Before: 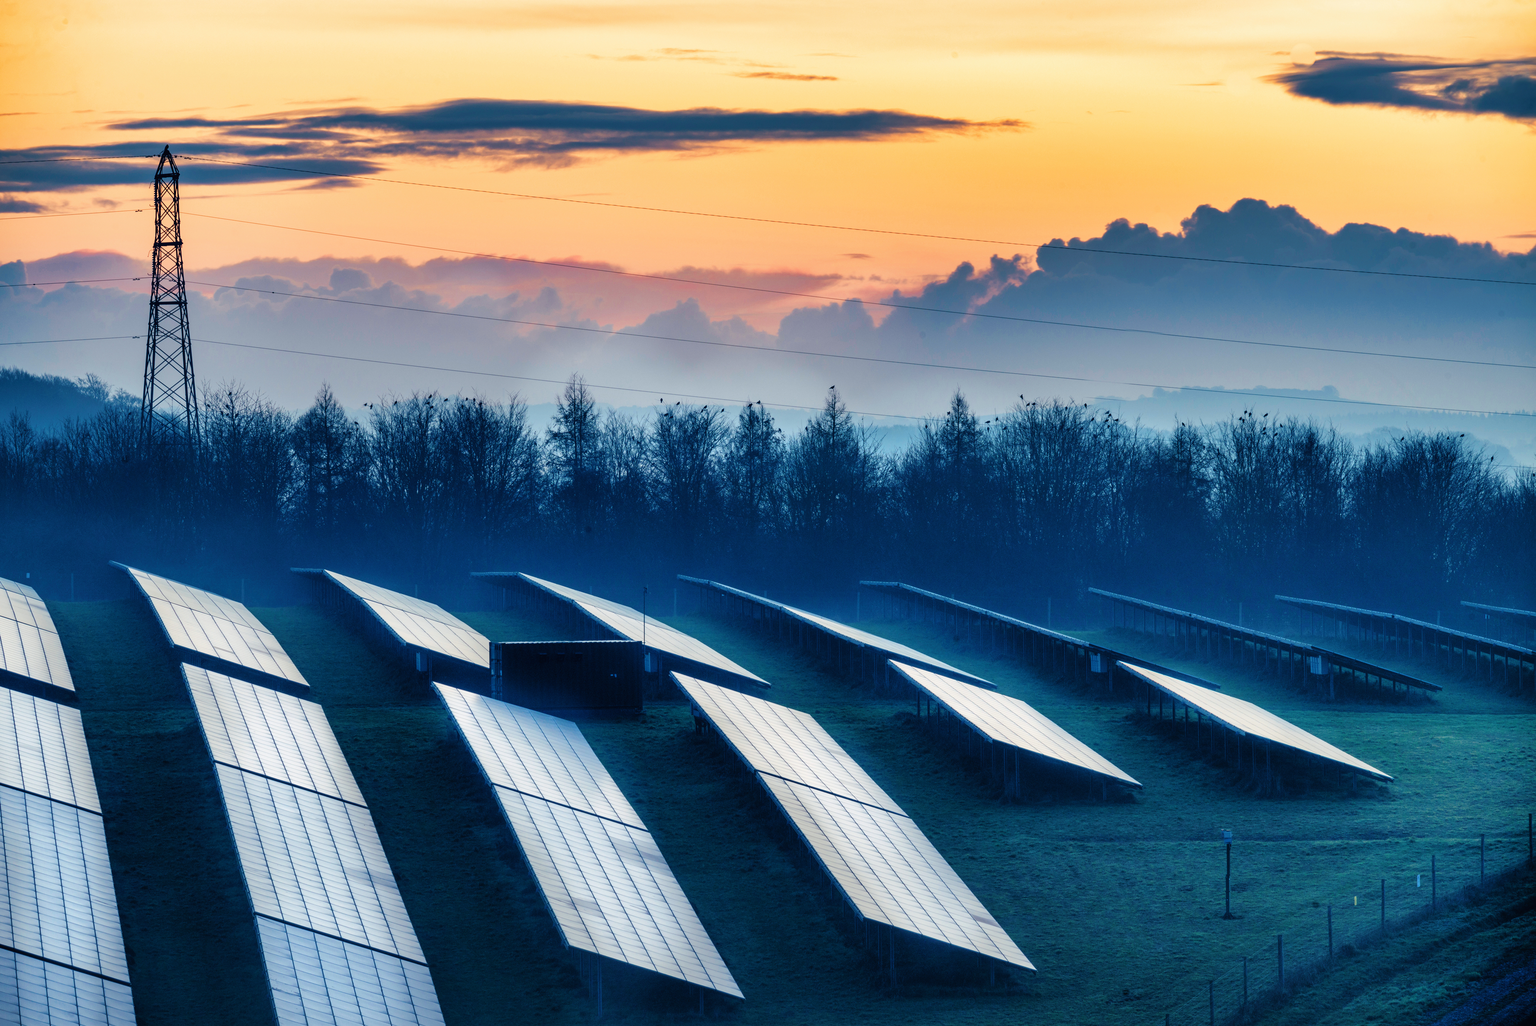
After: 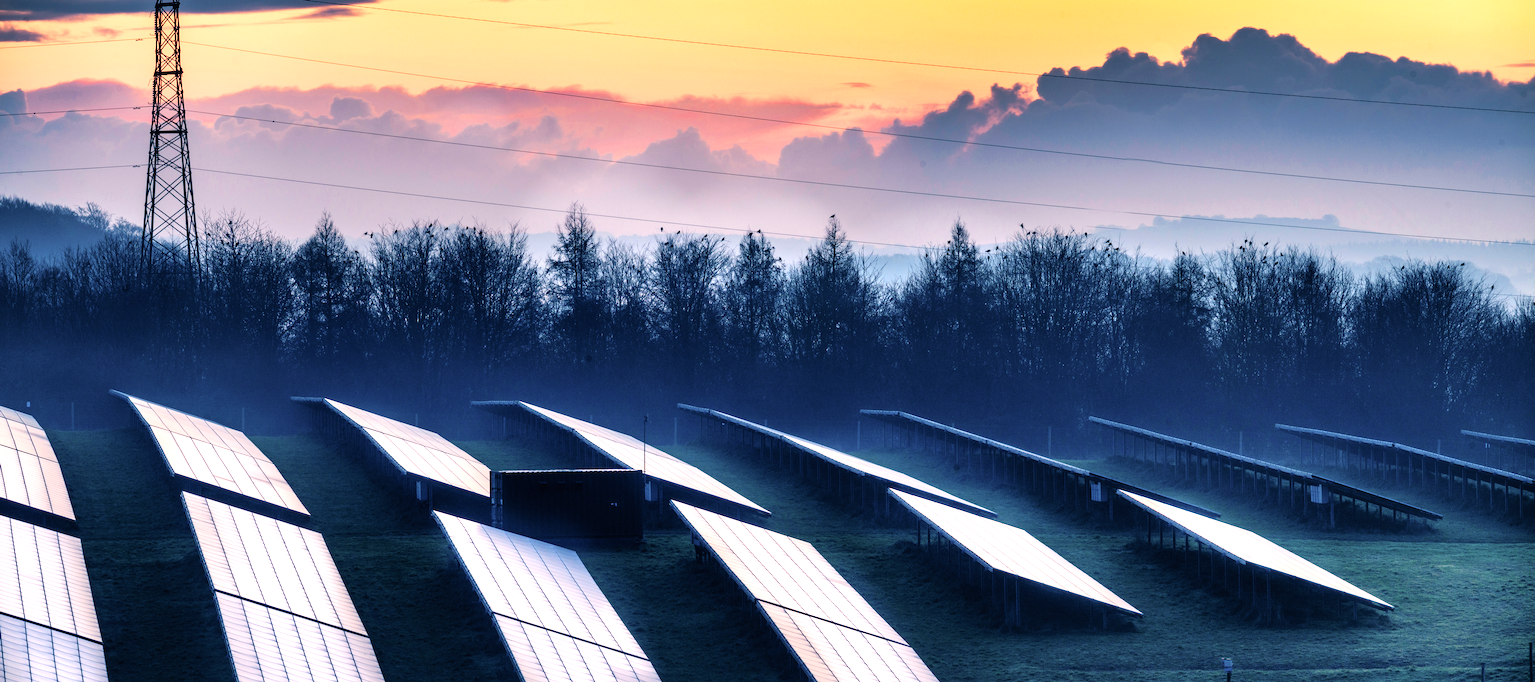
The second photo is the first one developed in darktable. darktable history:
tone equalizer: -8 EV -0.75 EV, -7 EV -0.7 EV, -6 EV -0.6 EV, -5 EV -0.4 EV, -3 EV 0.4 EV, -2 EV 0.6 EV, -1 EV 0.7 EV, +0 EV 0.75 EV, edges refinement/feathering 500, mask exposure compensation -1.57 EV, preserve details no
crop: top 16.727%, bottom 16.727%
color correction: highlights a* 14.52, highlights b* 4.84
